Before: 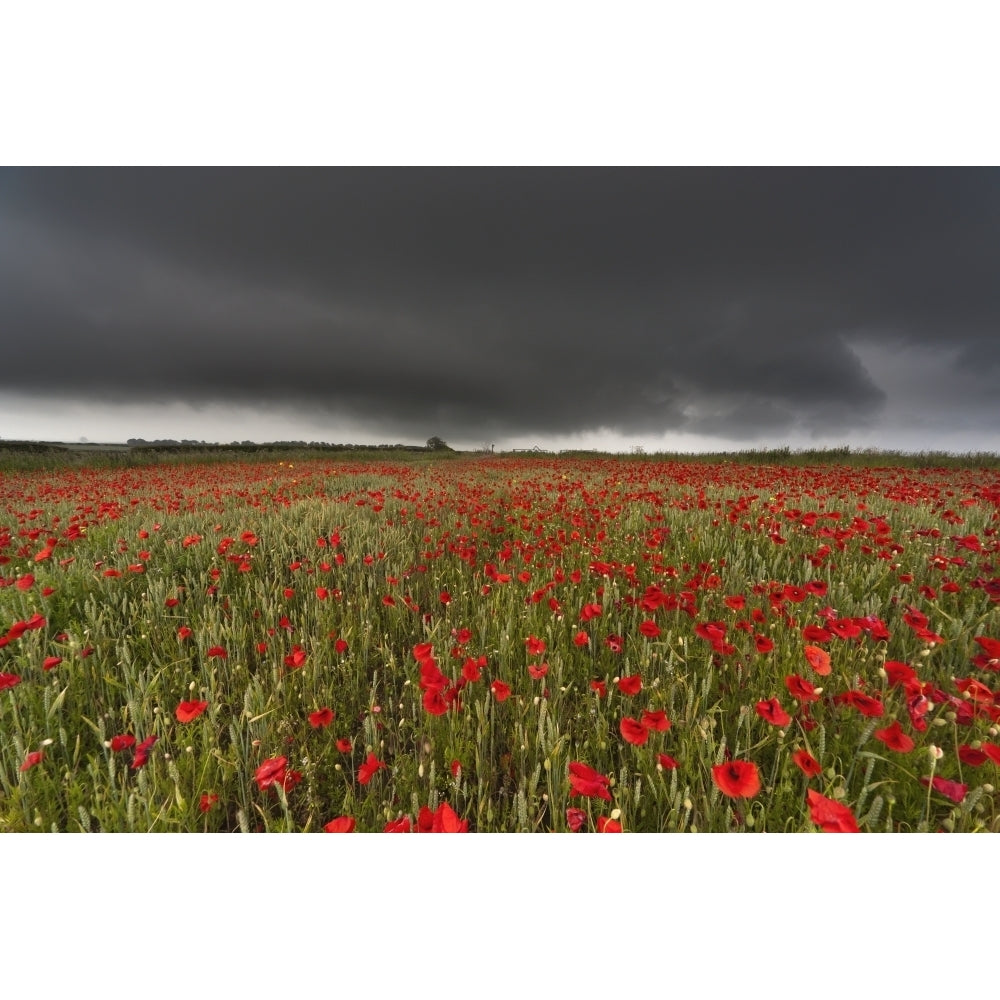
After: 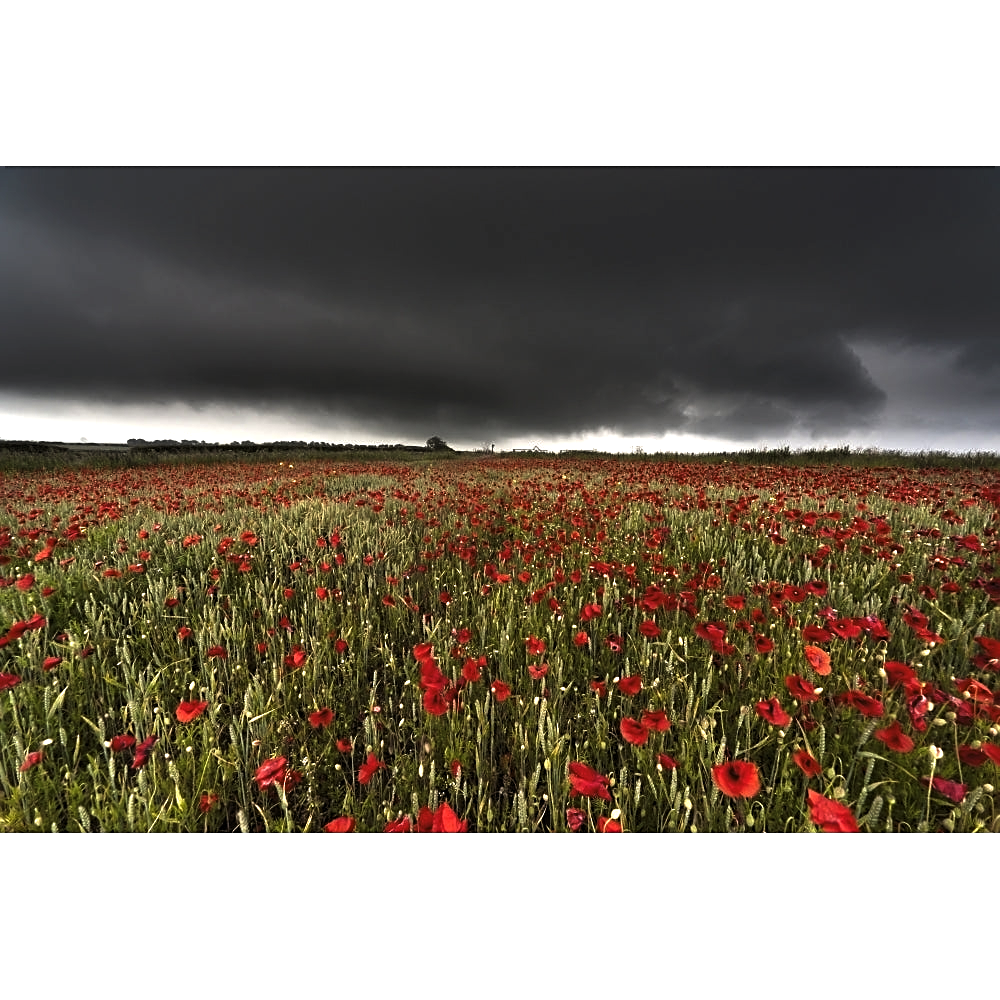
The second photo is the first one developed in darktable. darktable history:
exposure: compensate highlight preservation false
levels: levels [0.044, 0.475, 0.791]
sharpen: on, module defaults
